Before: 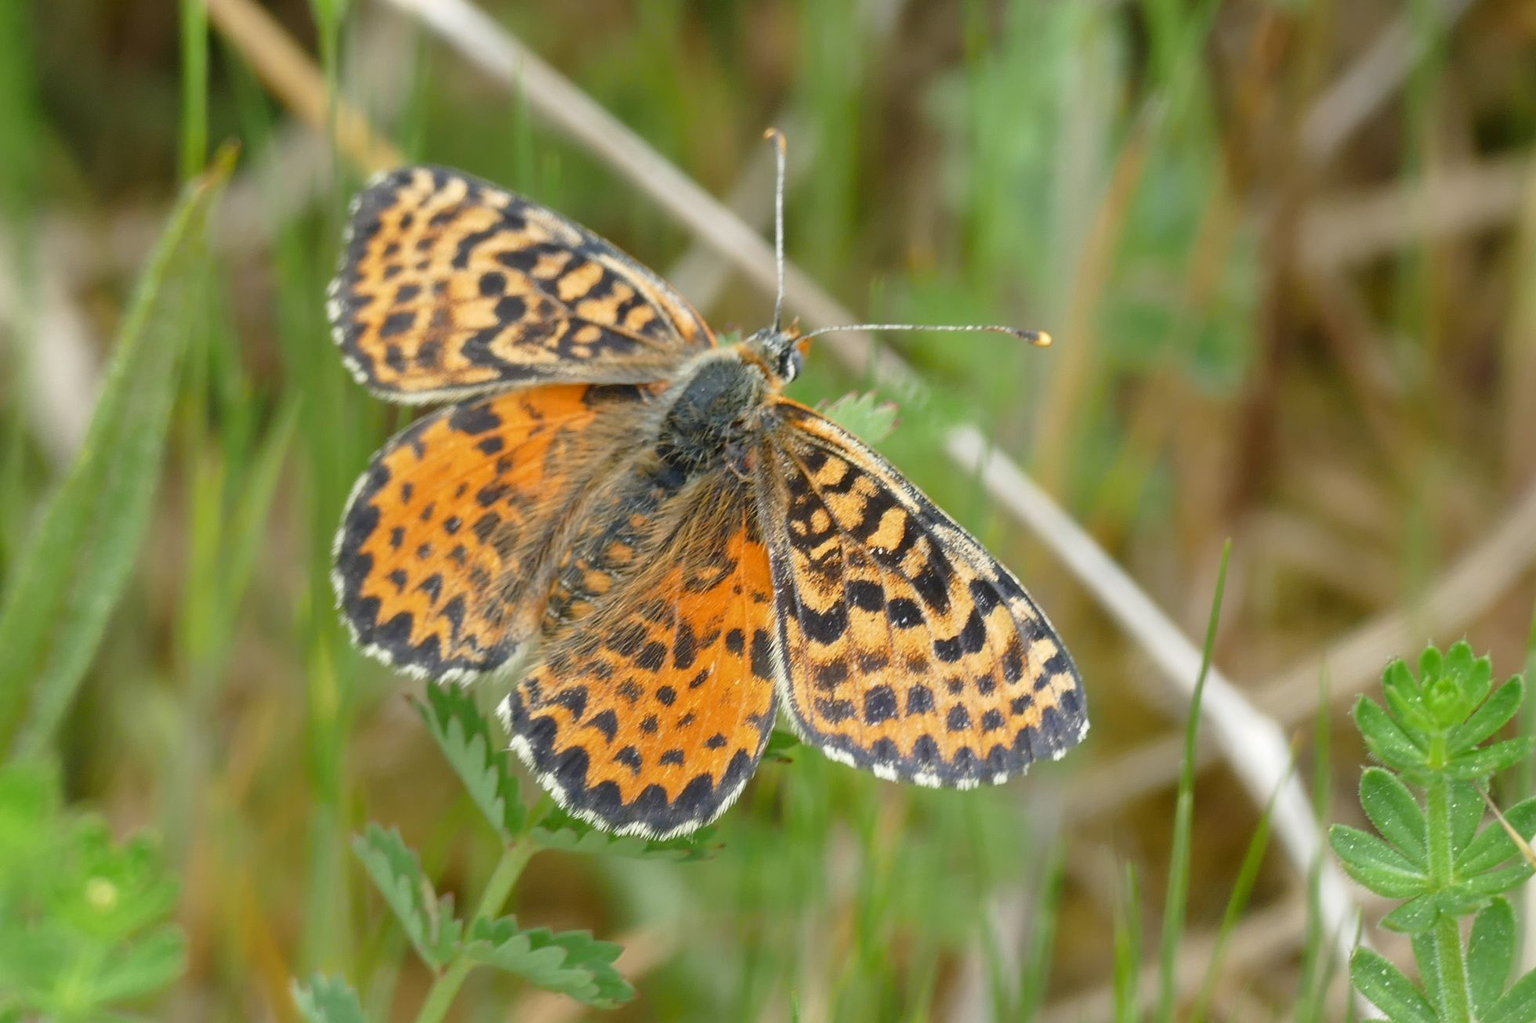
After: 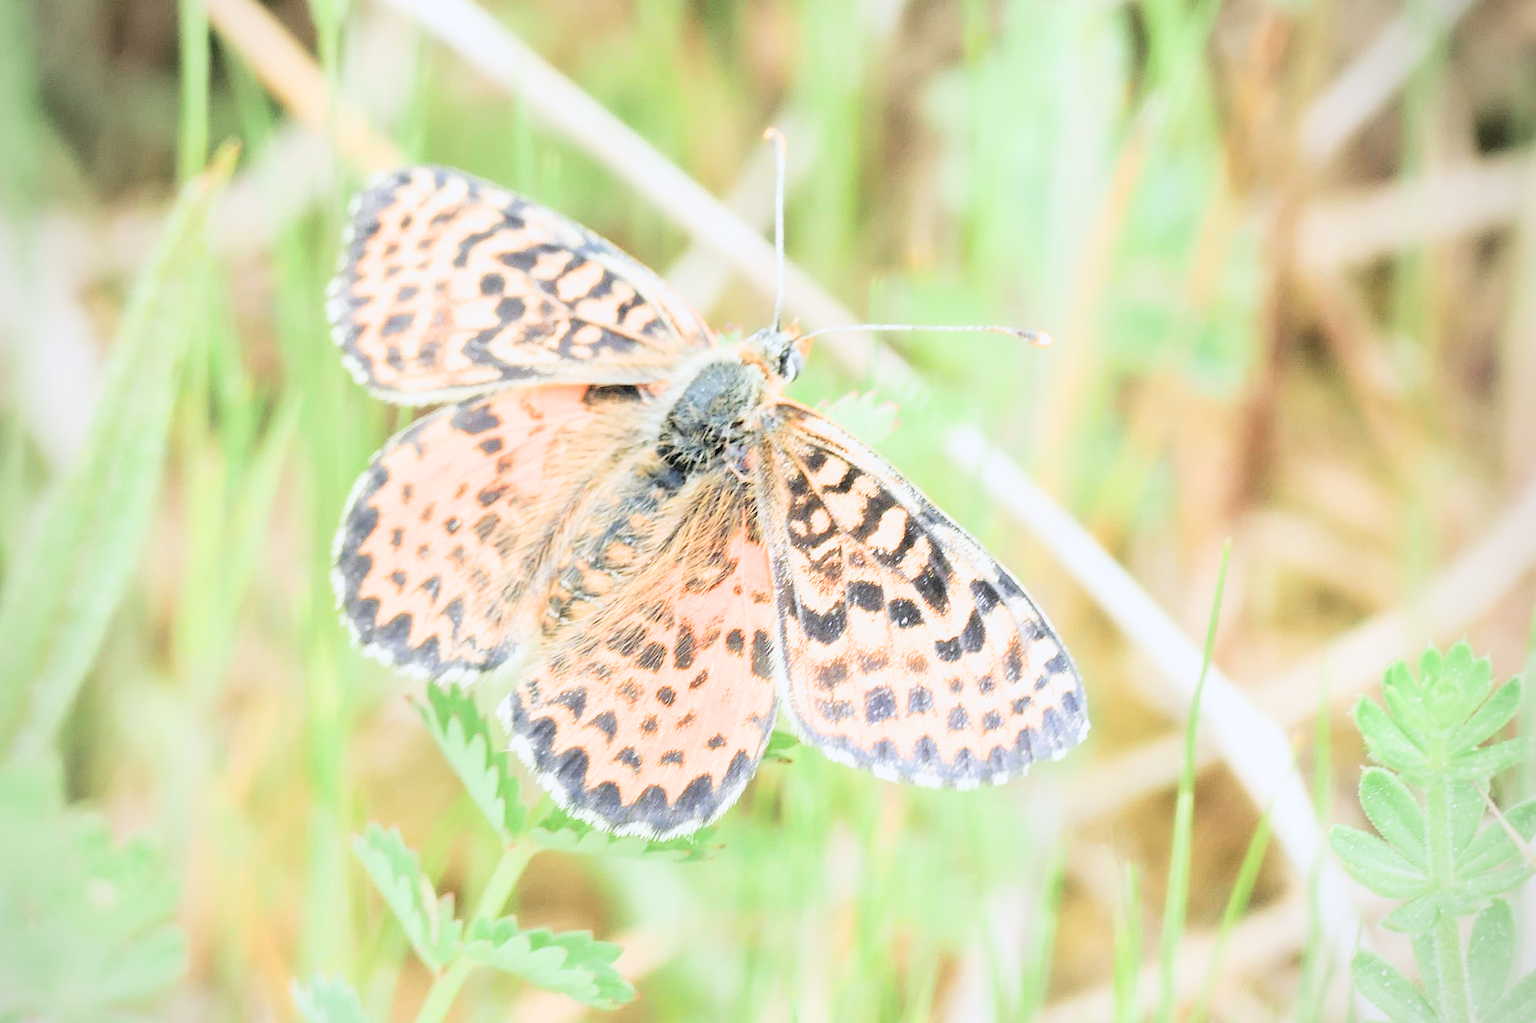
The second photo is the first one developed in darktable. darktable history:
tone equalizer: -7 EV 0.187 EV, -6 EV 0.106 EV, -5 EV 0.114 EV, -4 EV 0.077 EV, -2 EV -0.038 EV, -1 EV -0.031 EV, +0 EV -0.083 EV
filmic rgb: black relative exposure -5.03 EV, white relative exposure 3.99 EV, threshold 3.06 EV, hardness 2.9, contrast 1.201, highlights saturation mix -30.96%, enable highlight reconstruction true
vignetting: brightness -0.282
color balance rgb: perceptual saturation grading › global saturation -27.264%, global vibrance 12.371%
tone curve: curves: ch0 [(0, 0.008) (0.107, 0.091) (0.278, 0.351) (0.457, 0.562) (0.628, 0.738) (0.839, 0.909) (0.998, 0.978)]; ch1 [(0, 0) (0.437, 0.408) (0.474, 0.479) (0.502, 0.5) (0.527, 0.519) (0.561, 0.575) (0.608, 0.665) (0.669, 0.748) (0.859, 0.899) (1, 1)]; ch2 [(0, 0) (0.33, 0.301) (0.421, 0.443) (0.473, 0.498) (0.502, 0.504) (0.522, 0.527) (0.549, 0.583) (0.644, 0.703) (1, 1)], color space Lab, linked channels, preserve colors none
exposure: black level correction 0, exposure 1.745 EV, compensate exposure bias true, compensate highlight preservation false
color correction: highlights a* -0.111, highlights b* -5.34, shadows a* -0.124, shadows b* -0.13
